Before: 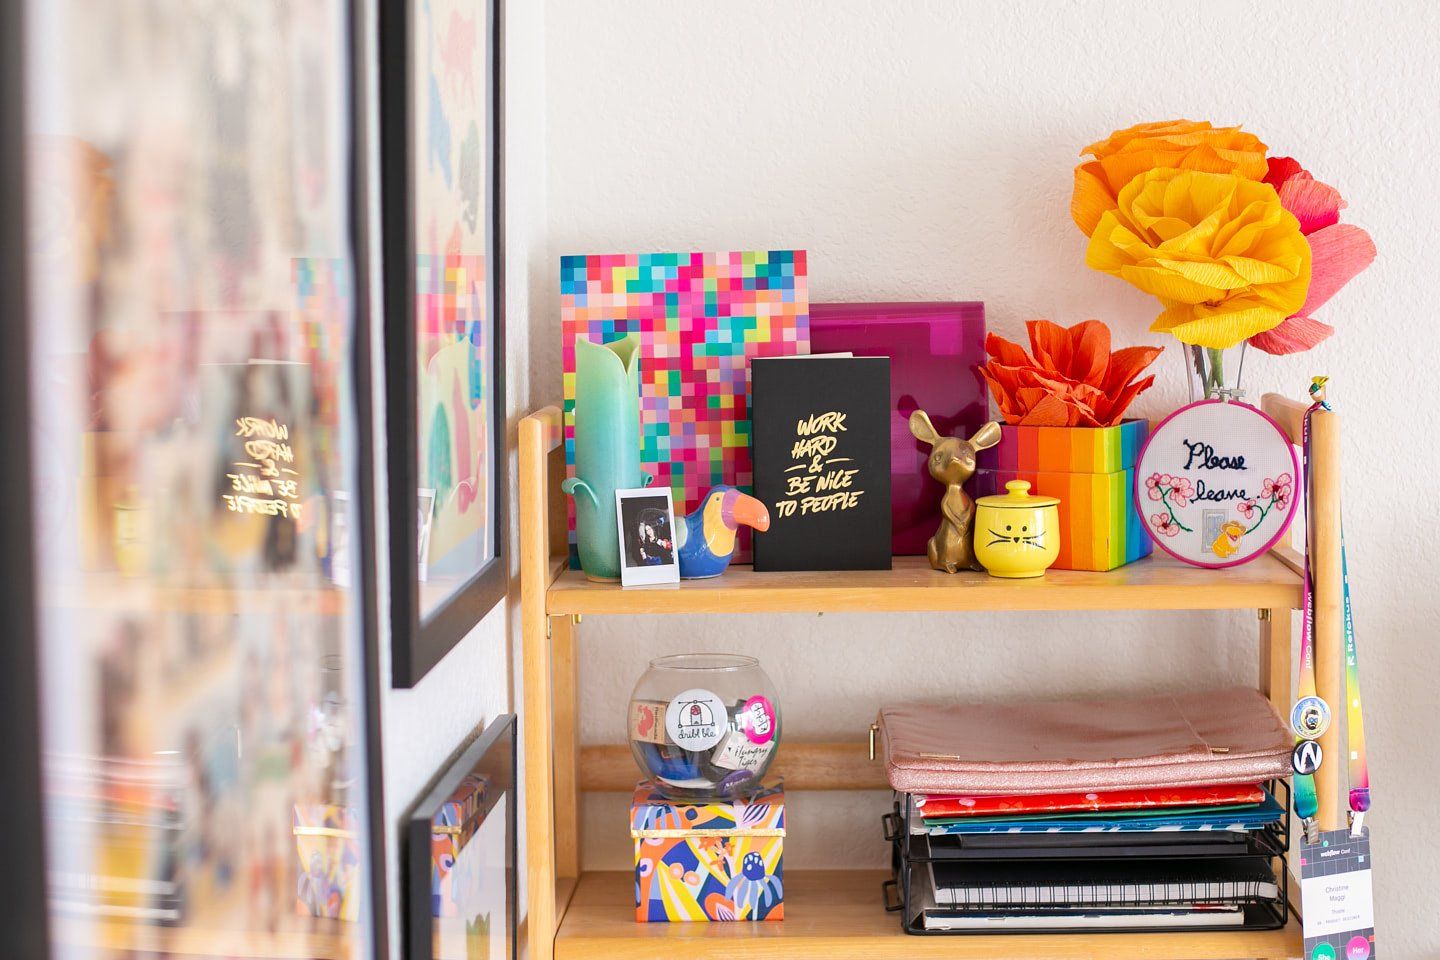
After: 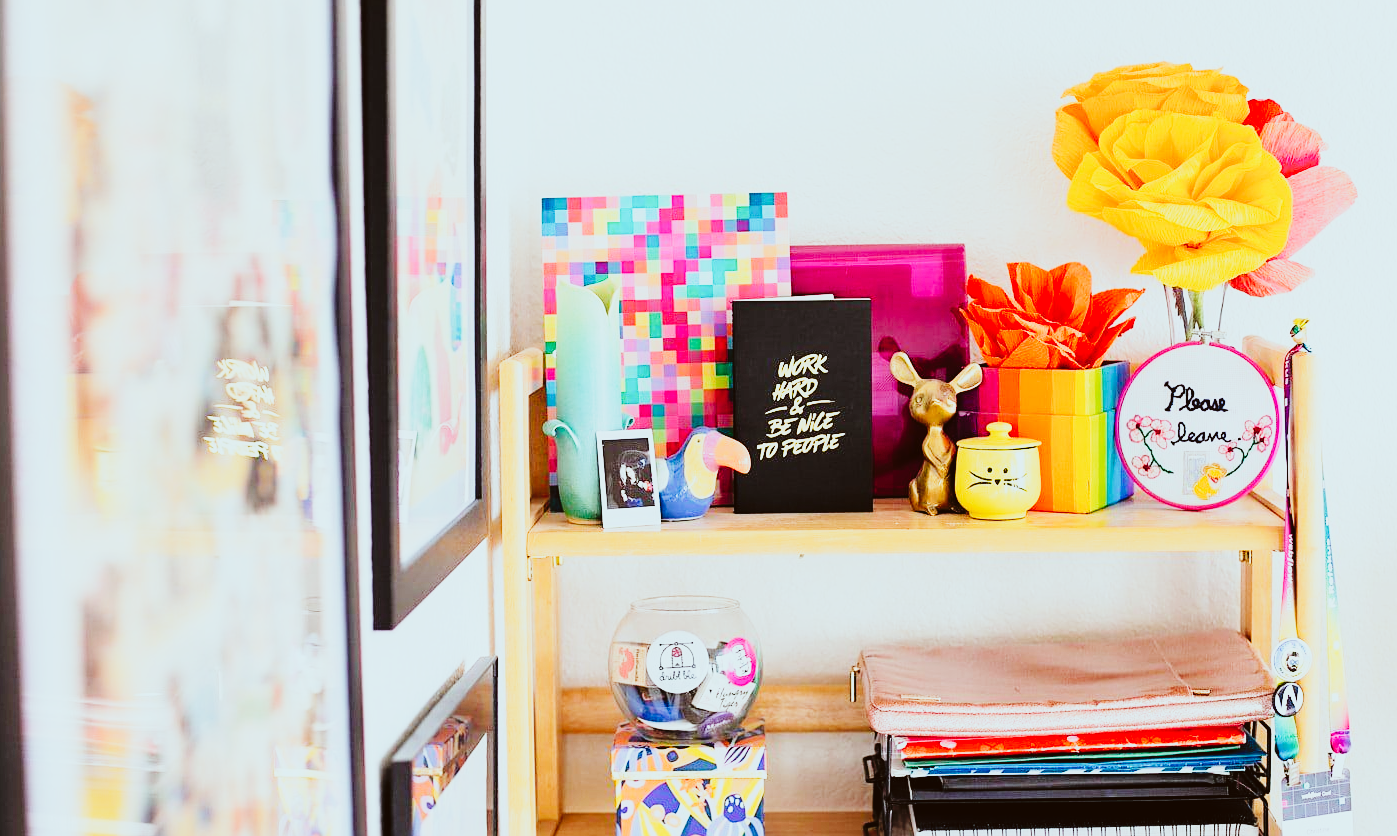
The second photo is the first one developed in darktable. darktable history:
filmic rgb: black relative exposure -7.65 EV, white relative exposure 4.56 EV, hardness 3.61, contrast 1.061
crop: left 1.355%, top 6.118%, right 1.598%, bottom 6.747%
color correction: highlights a* -5.12, highlights b* -4.03, shadows a* 3.89, shadows b* 4.39
sharpen: amount 0.217
tone curve: curves: ch0 [(0, 0.026) (0.155, 0.133) (0.272, 0.34) (0.434, 0.625) (0.676, 0.871) (0.994, 0.955)], preserve colors none
